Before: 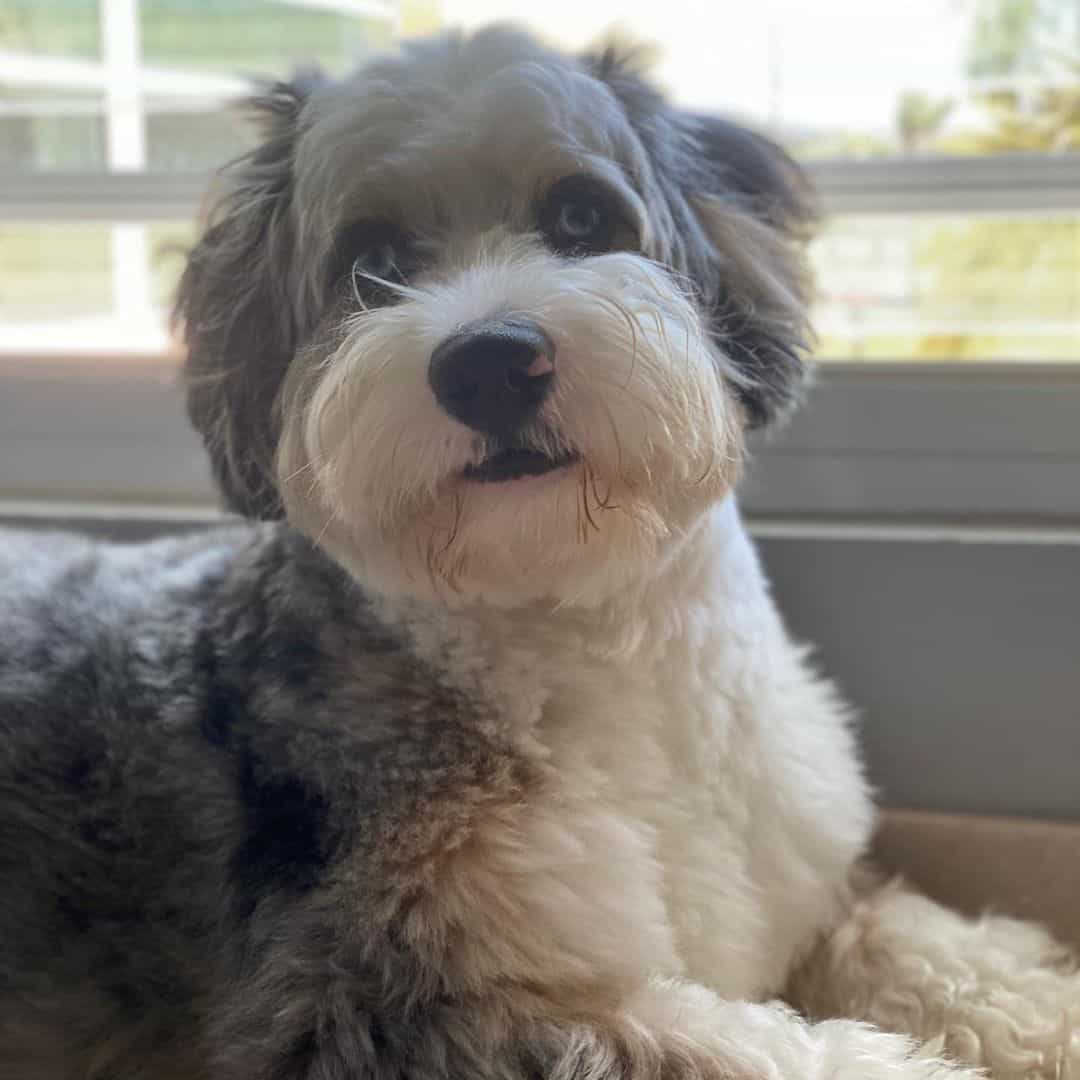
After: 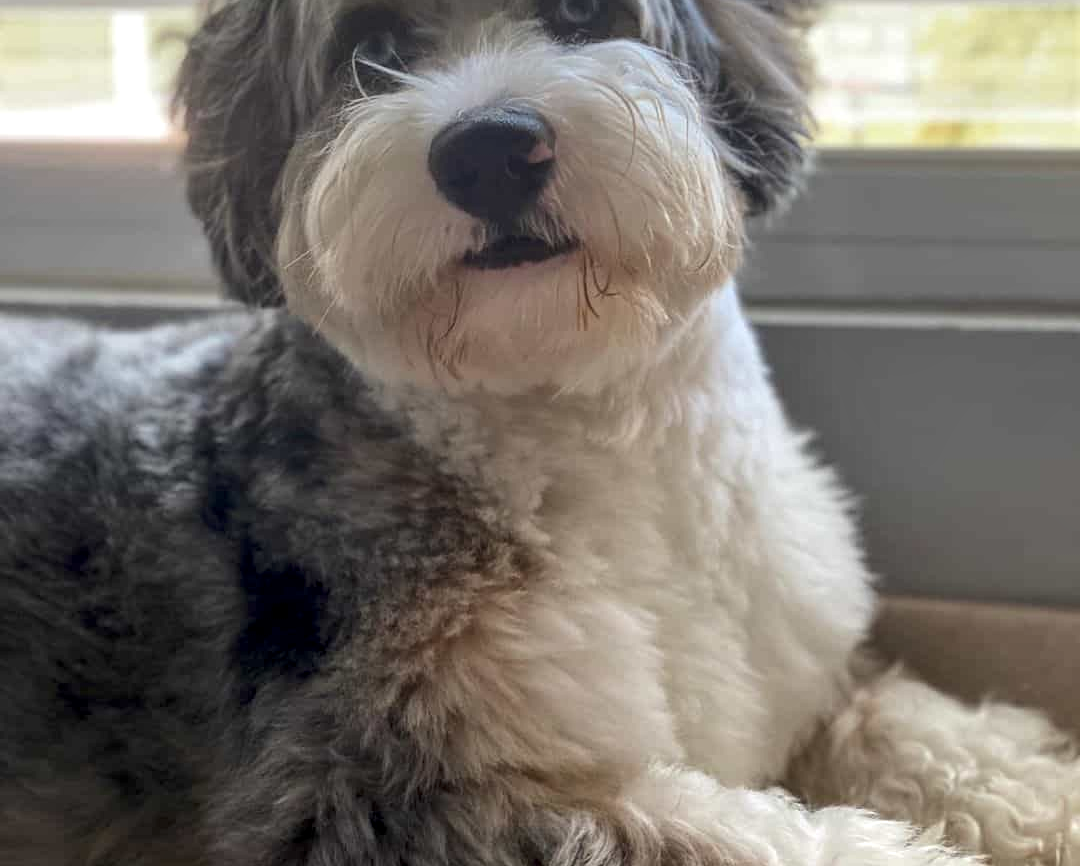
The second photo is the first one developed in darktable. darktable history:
local contrast: detail 130%
crop and rotate: top 19.76%
